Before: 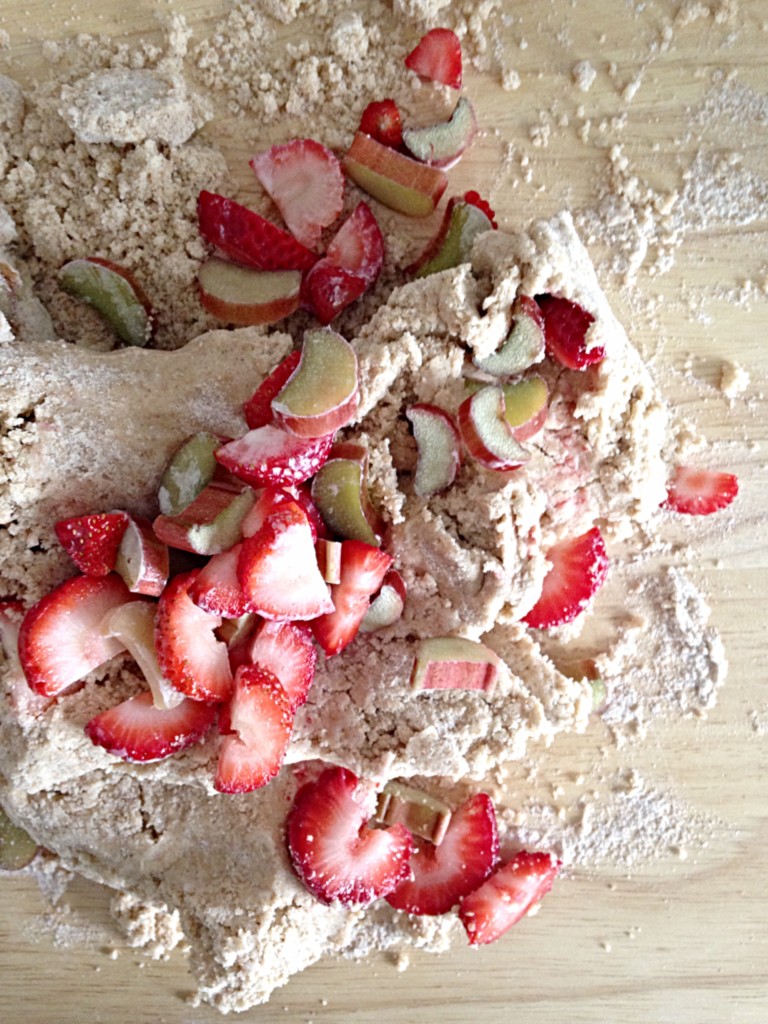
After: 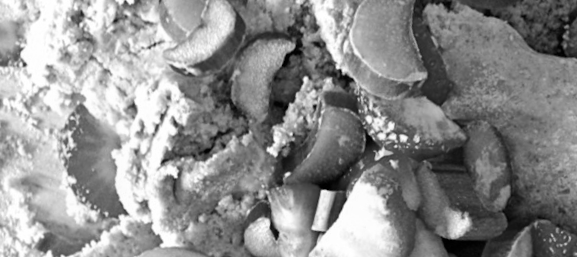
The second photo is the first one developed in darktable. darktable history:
crop and rotate: angle 16.12°, top 30.835%, bottom 35.653%
contrast brightness saturation: contrast 0.03, brightness -0.04
tone curve: curves: ch0 [(0, 0) (0.003, 0.003) (0.011, 0.011) (0.025, 0.024) (0.044, 0.043) (0.069, 0.068) (0.1, 0.097) (0.136, 0.132) (0.177, 0.173) (0.224, 0.219) (0.277, 0.27) (0.335, 0.327) (0.399, 0.389) (0.468, 0.457) (0.543, 0.549) (0.623, 0.628) (0.709, 0.713) (0.801, 0.803) (0.898, 0.899) (1, 1)], preserve colors none
monochrome: on, module defaults
